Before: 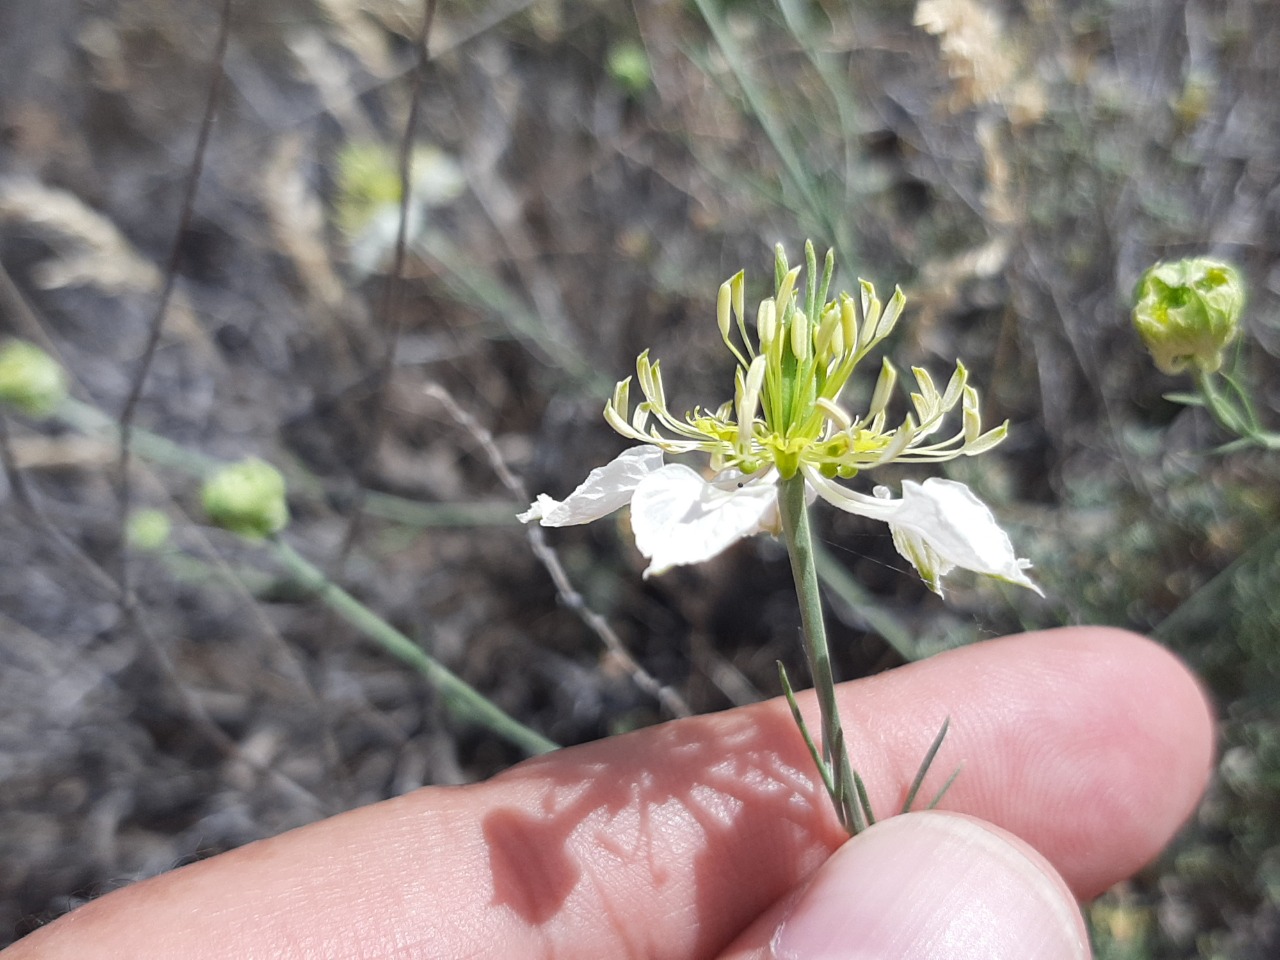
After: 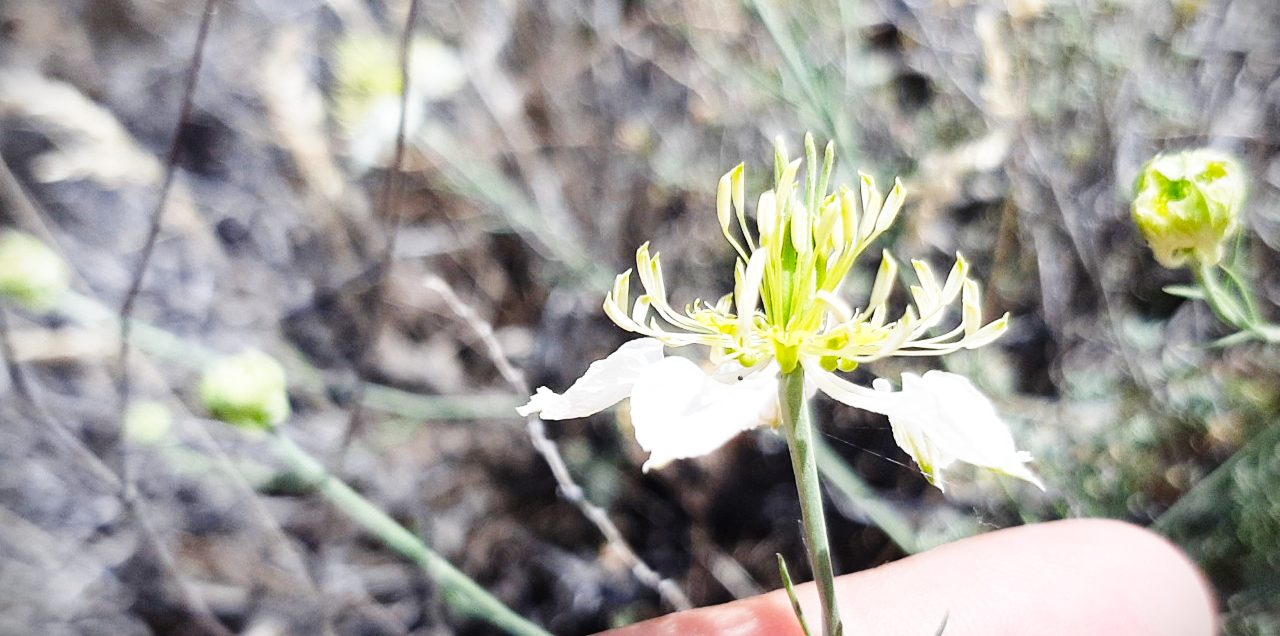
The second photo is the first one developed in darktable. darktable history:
crop: top 11.149%, bottom 22.535%
exposure: exposure -0.017 EV, compensate exposure bias true, compensate highlight preservation false
vignetting: fall-off start 88.28%, fall-off radius 42.95%, width/height ratio 1.154, dithering 16-bit output
base curve: curves: ch0 [(0, 0) (0, 0) (0.002, 0.001) (0.008, 0.003) (0.019, 0.011) (0.037, 0.037) (0.064, 0.11) (0.102, 0.232) (0.152, 0.379) (0.216, 0.524) (0.296, 0.665) (0.394, 0.789) (0.512, 0.881) (0.651, 0.945) (0.813, 0.986) (1, 1)], preserve colors none
